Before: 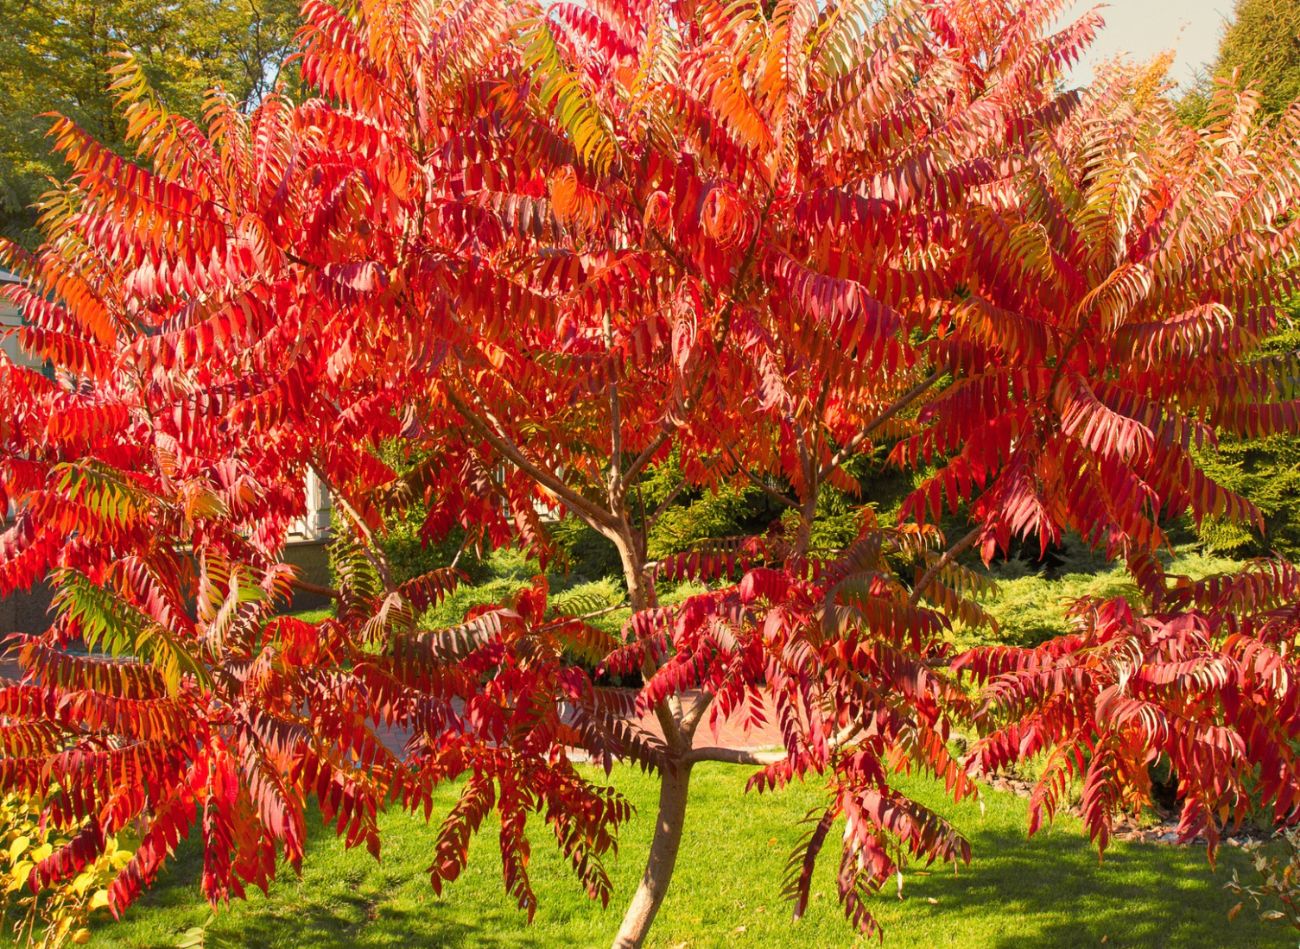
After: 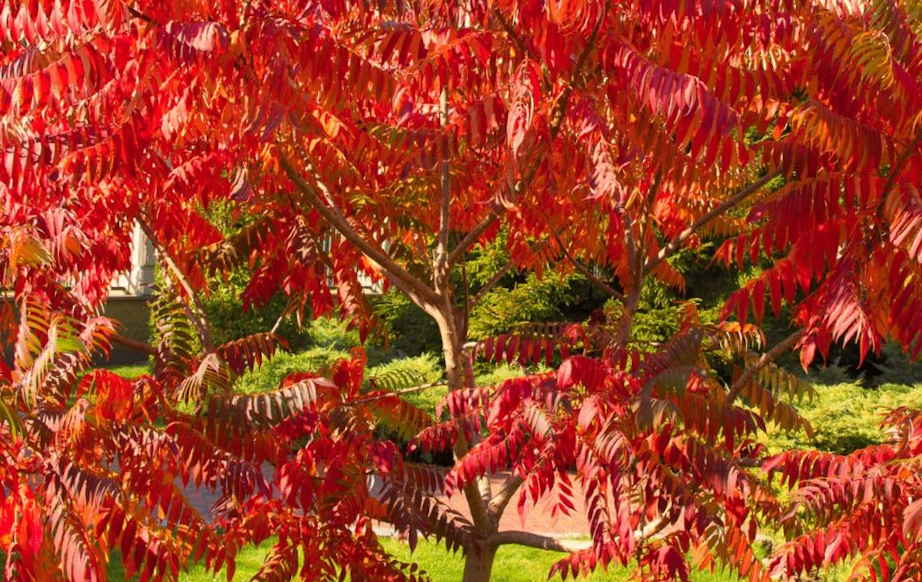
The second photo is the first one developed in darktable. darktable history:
crop and rotate: angle -4.13°, left 9.877%, top 20.669%, right 12.369%, bottom 12.063%
